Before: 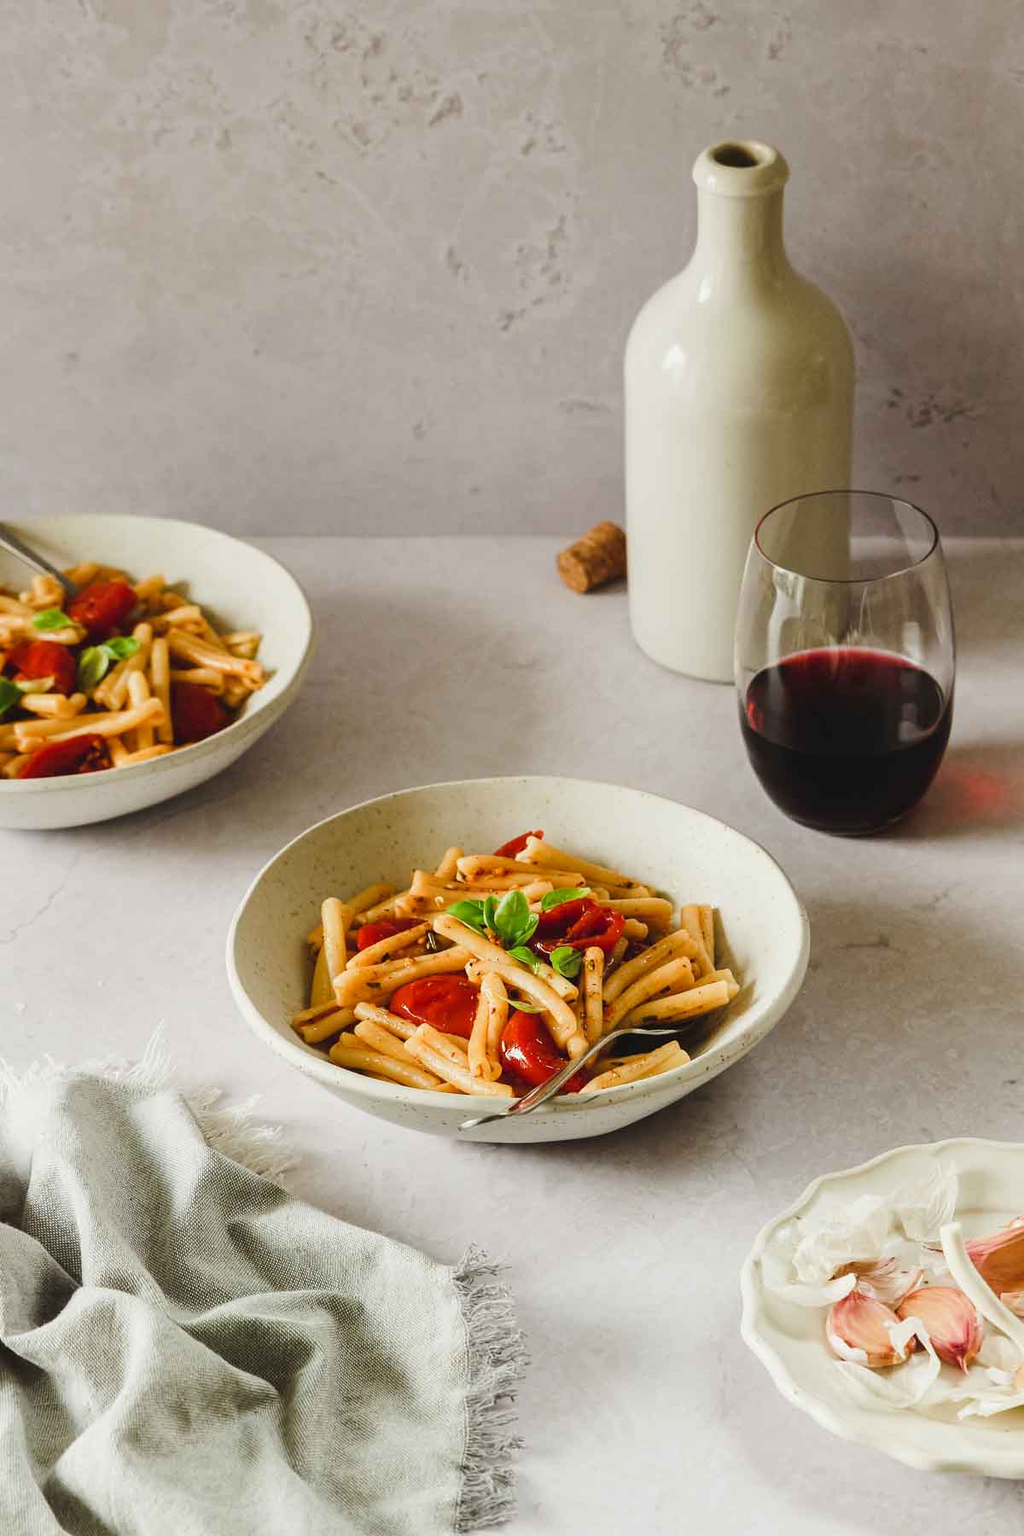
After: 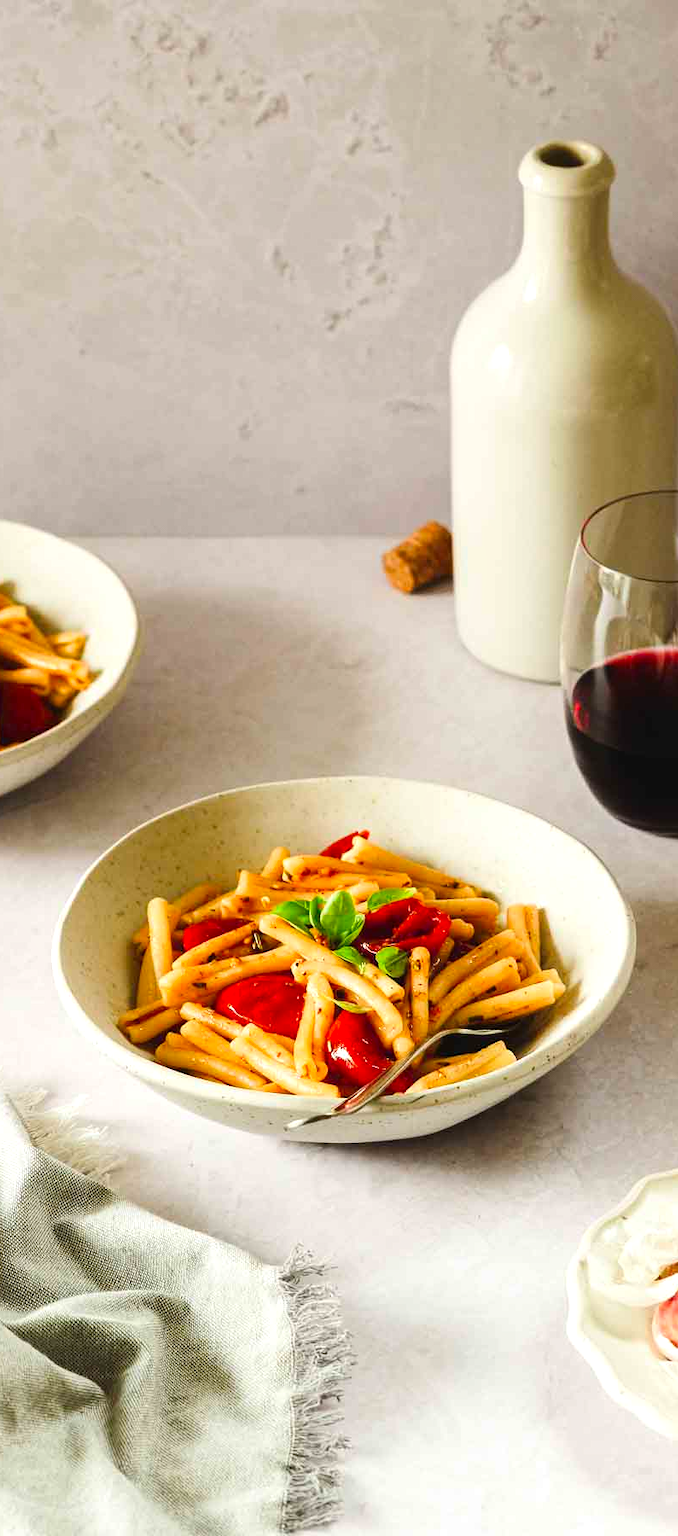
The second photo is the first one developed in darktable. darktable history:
crop: left 17.082%, right 16.63%
contrast brightness saturation: contrast 0.085, saturation 0.275
tone equalizer: -8 EV -0.409 EV, -7 EV -0.364 EV, -6 EV -0.352 EV, -5 EV -0.258 EV, -3 EV 0.225 EV, -2 EV 0.323 EV, -1 EV 0.387 EV, +0 EV 0.408 EV
